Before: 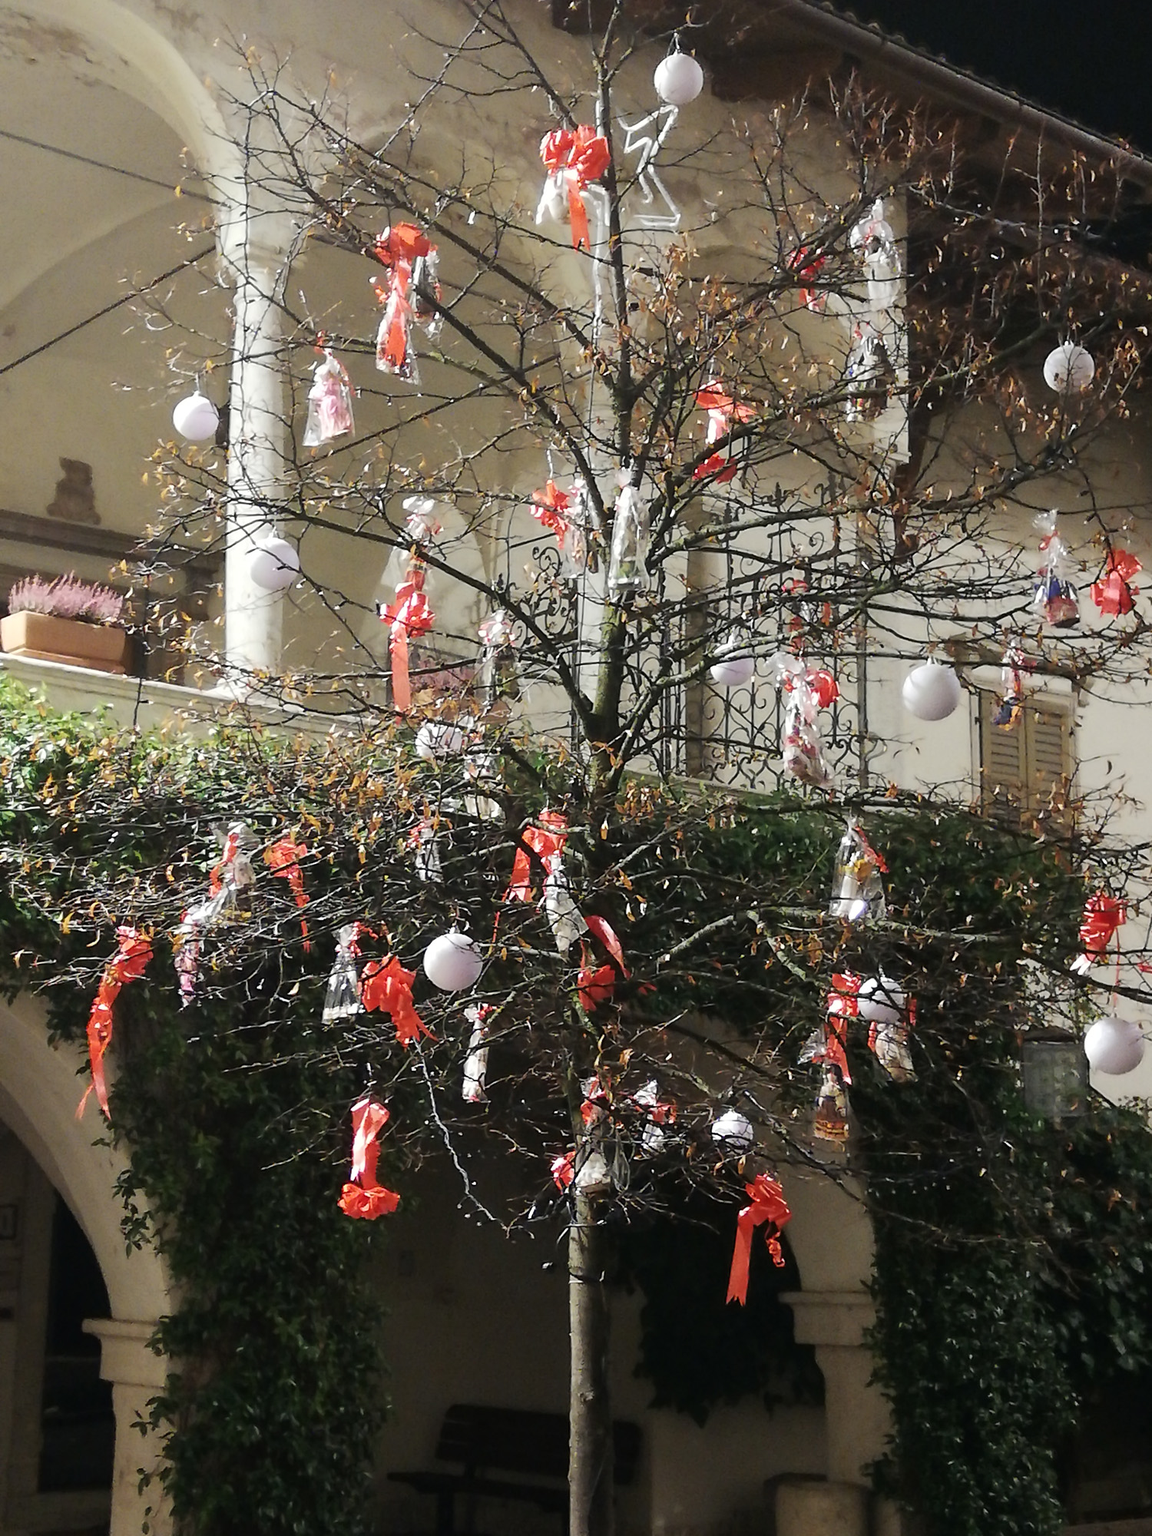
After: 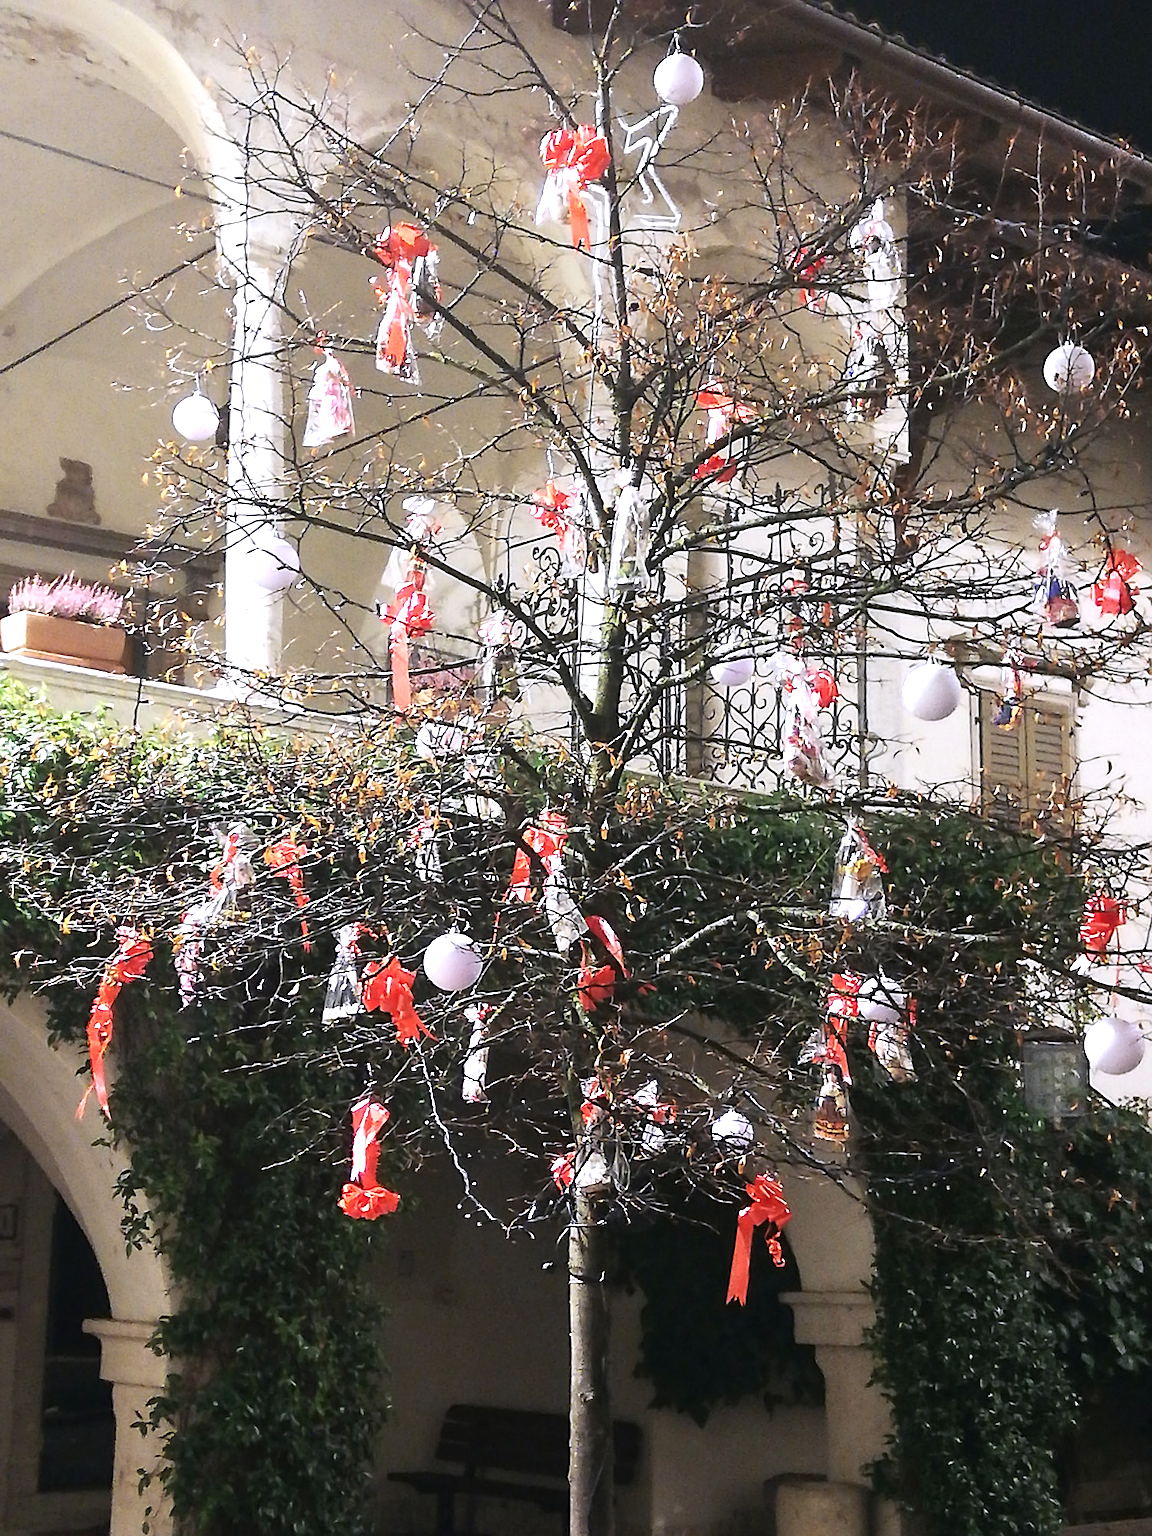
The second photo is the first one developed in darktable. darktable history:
sharpen: on, module defaults
white balance: red 1.004, blue 1.096
exposure: exposure 0.766 EV, compensate highlight preservation false
